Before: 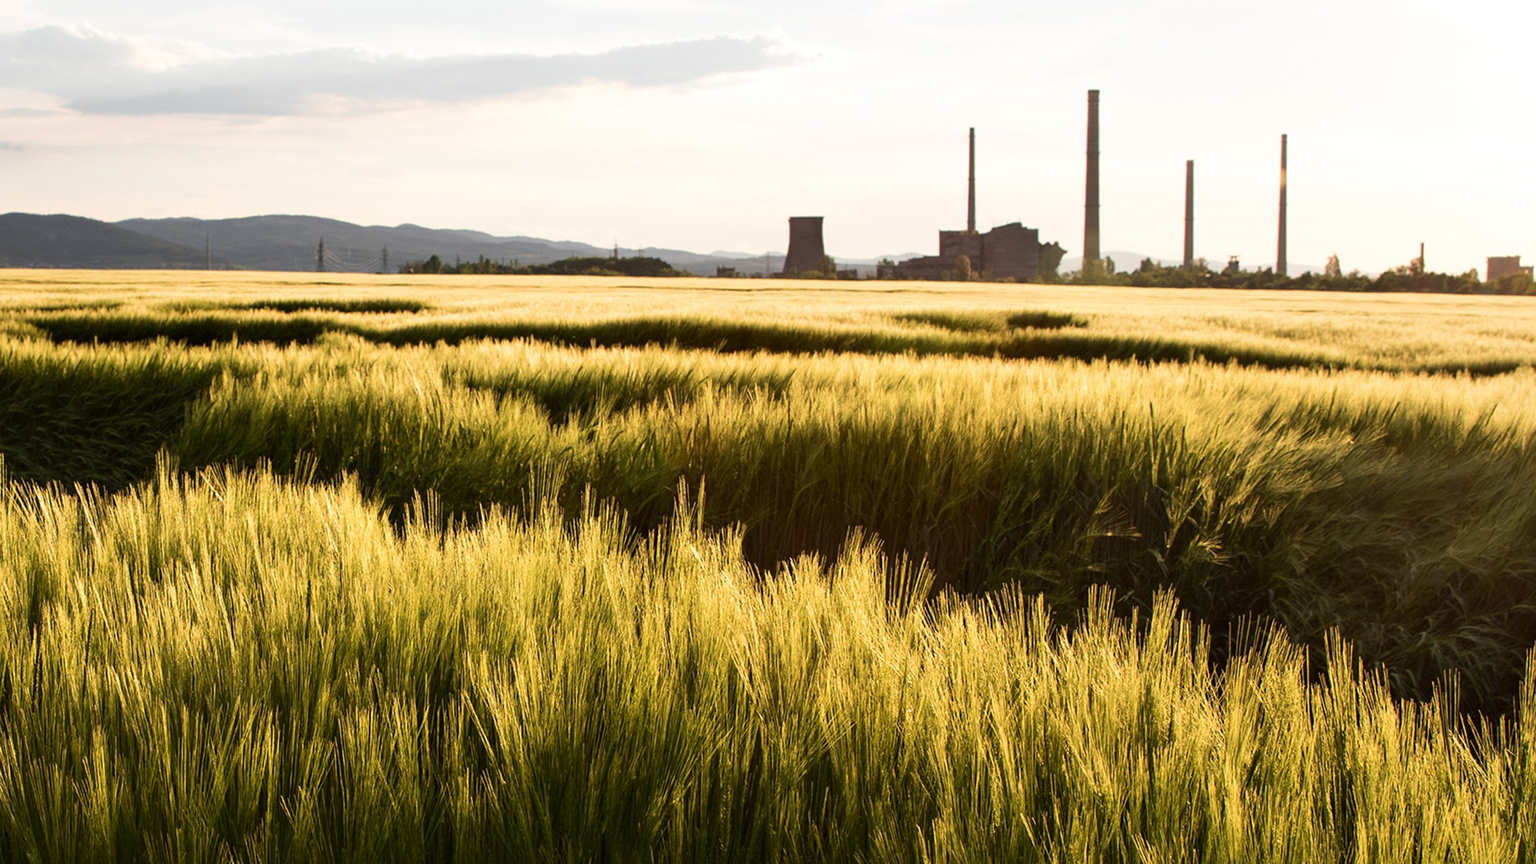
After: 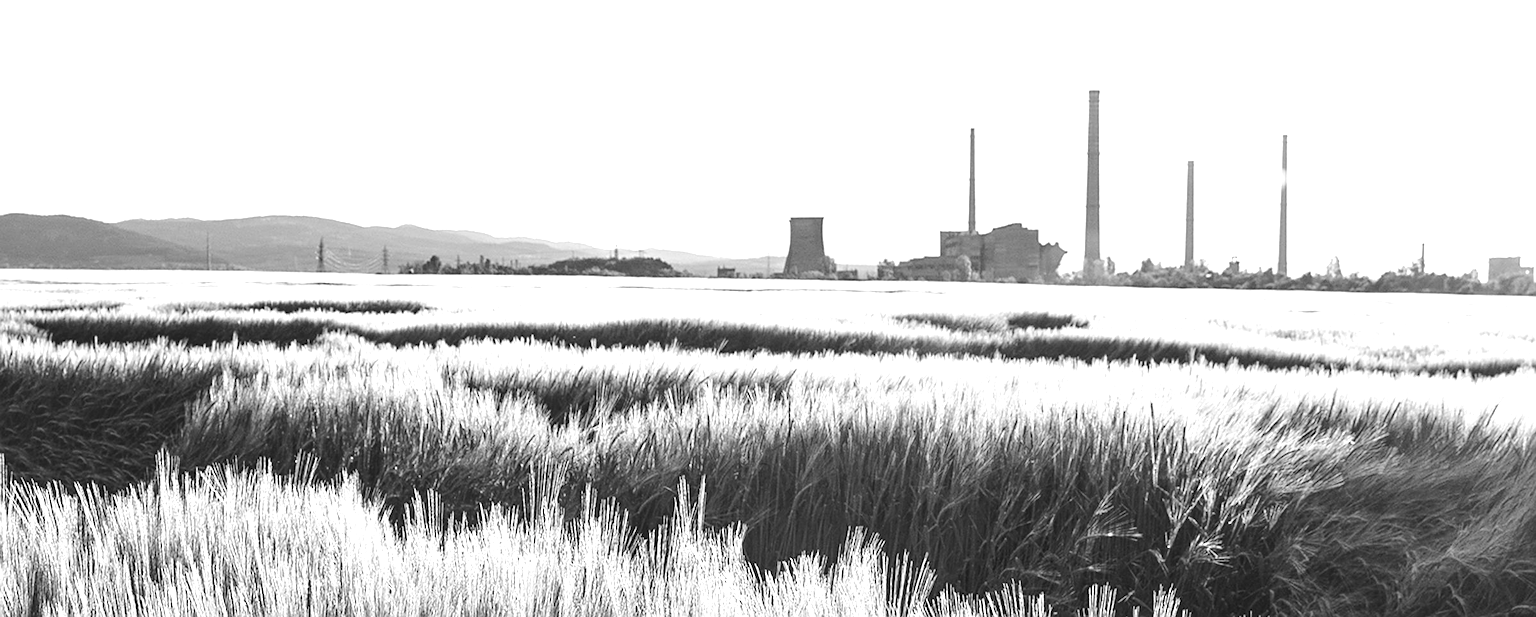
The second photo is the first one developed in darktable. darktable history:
sharpen: on, module defaults
color correction: highlights a* -1.43, highlights b* 10.12, shadows a* 0.395, shadows b* 19.35
local contrast: detail 110%
monochrome: on, module defaults
crop: bottom 28.576%
tone curve: curves: ch0 [(0, 0.046) (0.037, 0.056) (0.176, 0.162) (0.33, 0.331) (0.432, 0.475) (0.601, 0.665) (0.843, 0.876) (1, 1)]; ch1 [(0, 0) (0.339, 0.349) (0.445, 0.42) (0.476, 0.47) (0.497, 0.492) (0.523, 0.514) (0.557, 0.558) (0.632, 0.615) (0.728, 0.746) (1, 1)]; ch2 [(0, 0) (0.327, 0.324) (0.417, 0.44) (0.46, 0.453) (0.502, 0.495) (0.526, 0.52) (0.54, 0.55) (0.606, 0.626) (0.745, 0.704) (1, 1)], color space Lab, independent channels, preserve colors none
exposure: black level correction 0, exposure 1.1 EV, compensate exposure bias true, compensate highlight preservation false
